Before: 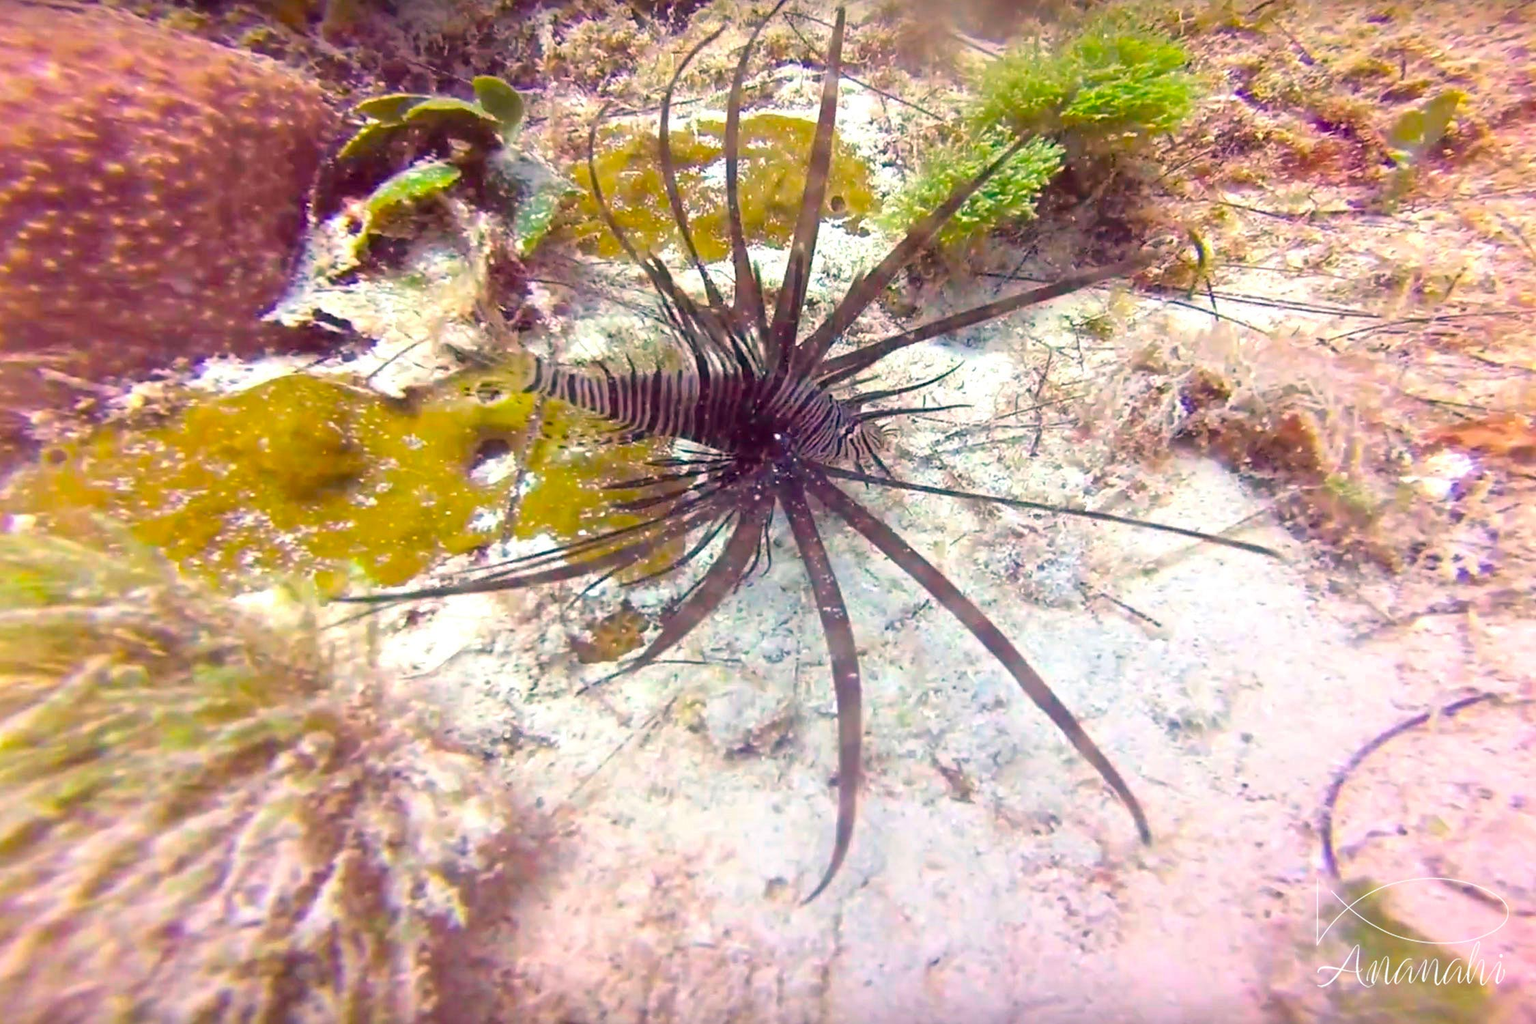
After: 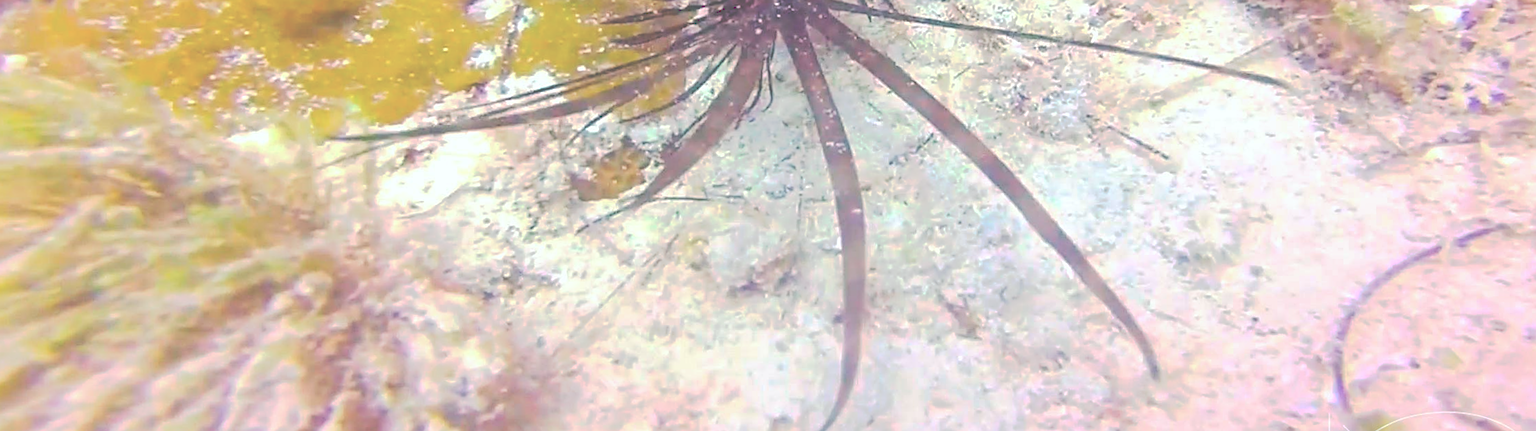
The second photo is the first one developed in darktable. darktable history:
crop: top 45.551%, bottom 12.262%
rotate and perspective: rotation -0.45°, automatic cropping original format, crop left 0.008, crop right 0.992, crop top 0.012, crop bottom 0.988
white balance: red 0.978, blue 0.999
tone curve: curves: ch0 [(0, 0) (0.003, 0.346) (0.011, 0.346) (0.025, 0.346) (0.044, 0.35) (0.069, 0.354) (0.1, 0.361) (0.136, 0.368) (0.177, 0.381) (0.224, 0.395) (0.277, 0.421) (0.335, 0.458) (0.399, 0.502) (0.468, 0.556) (0.543, 0.617) (0.623, 0.685) (0.709, 0.748) (0.801, 0.814) (0.898, 0.865) (1, 1)], preserve colors none
contrast brightness saturation: brightness 0.15
sharpen: on, module defaults
